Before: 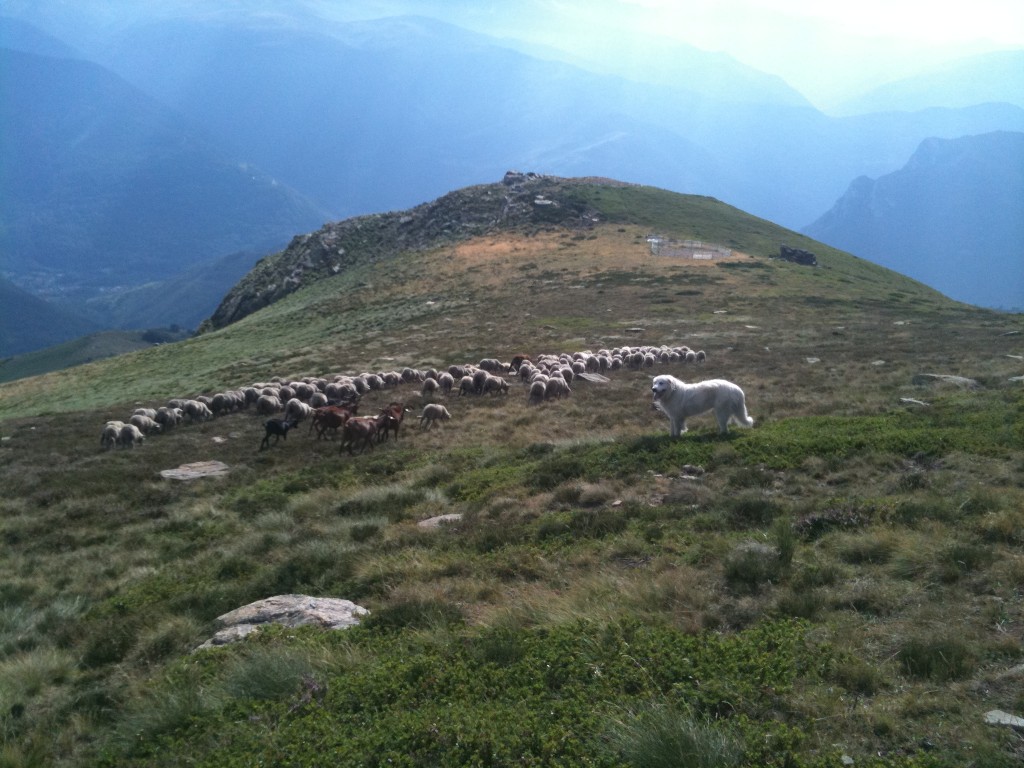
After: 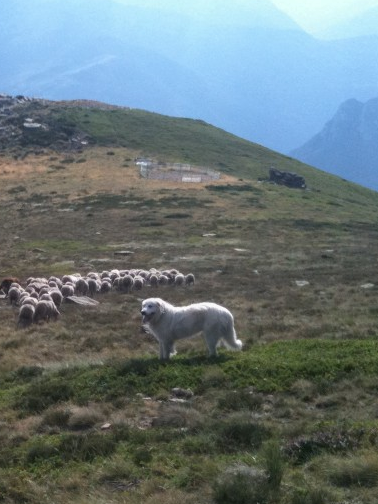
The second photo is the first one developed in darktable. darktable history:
crop and rotate: left 49.936%, top 10.094%, right 13.136%, bottom 24.256%
local contrast: detail 110%
